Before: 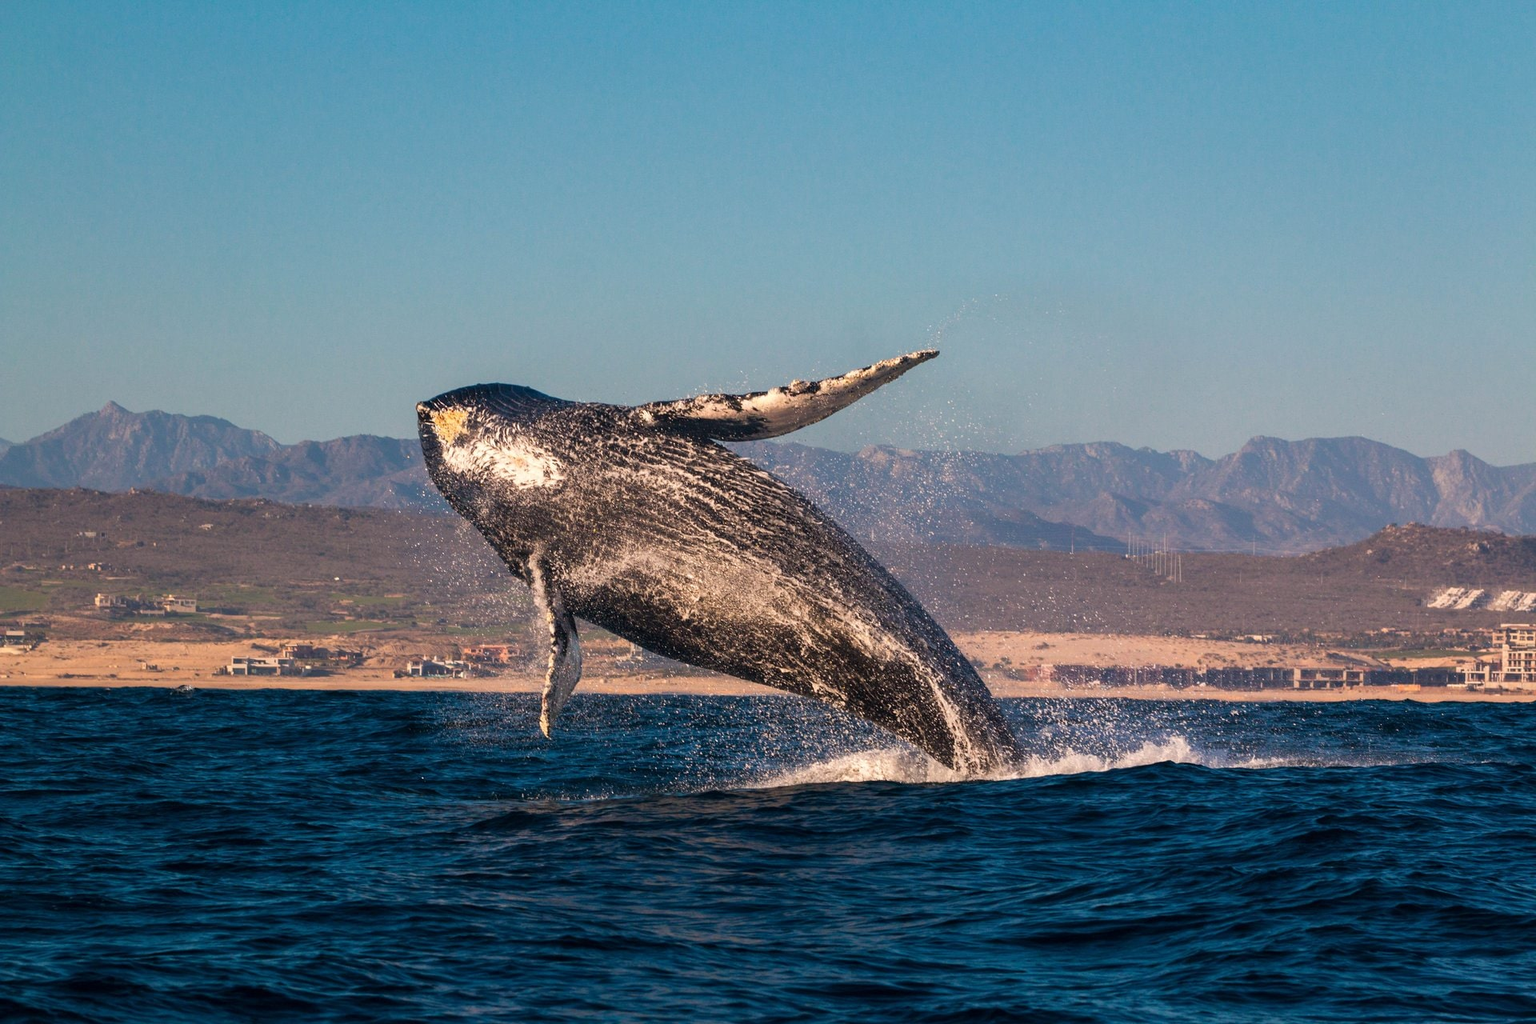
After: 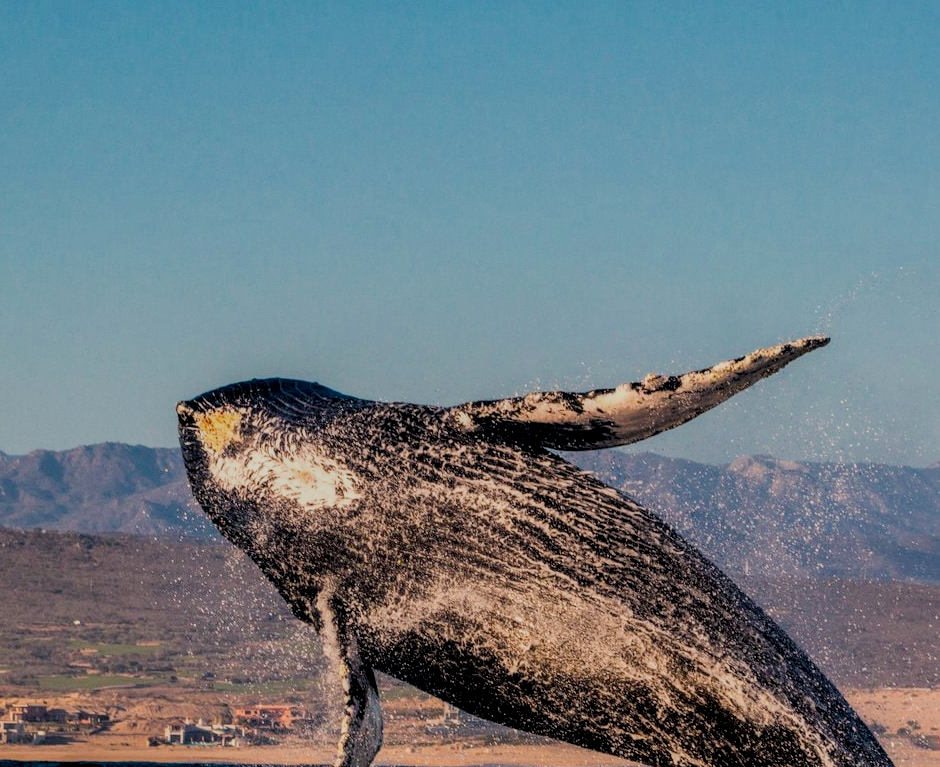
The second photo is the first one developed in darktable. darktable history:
local contrast: highlights 21%, detail 150%
crop: left 17.956%, top 7.91%, right 33.051%, bottom 32.125%
filmic rgb: middle gray luminance 17.82%, black relative exposure -7.5 EV, white relative exposure 8.45 EV, threshold 2.95 EV, target black luminance 0%, hardness 2.23, latitude 19.11%, contrast 0.881, highlights saturation mix 6.39%, shadows ↔ highlights balance 10.78%, color science v4 (2020), enable highlight reconstruction true
exposure: compensate exposure bias true, compensate highlight preservation false
